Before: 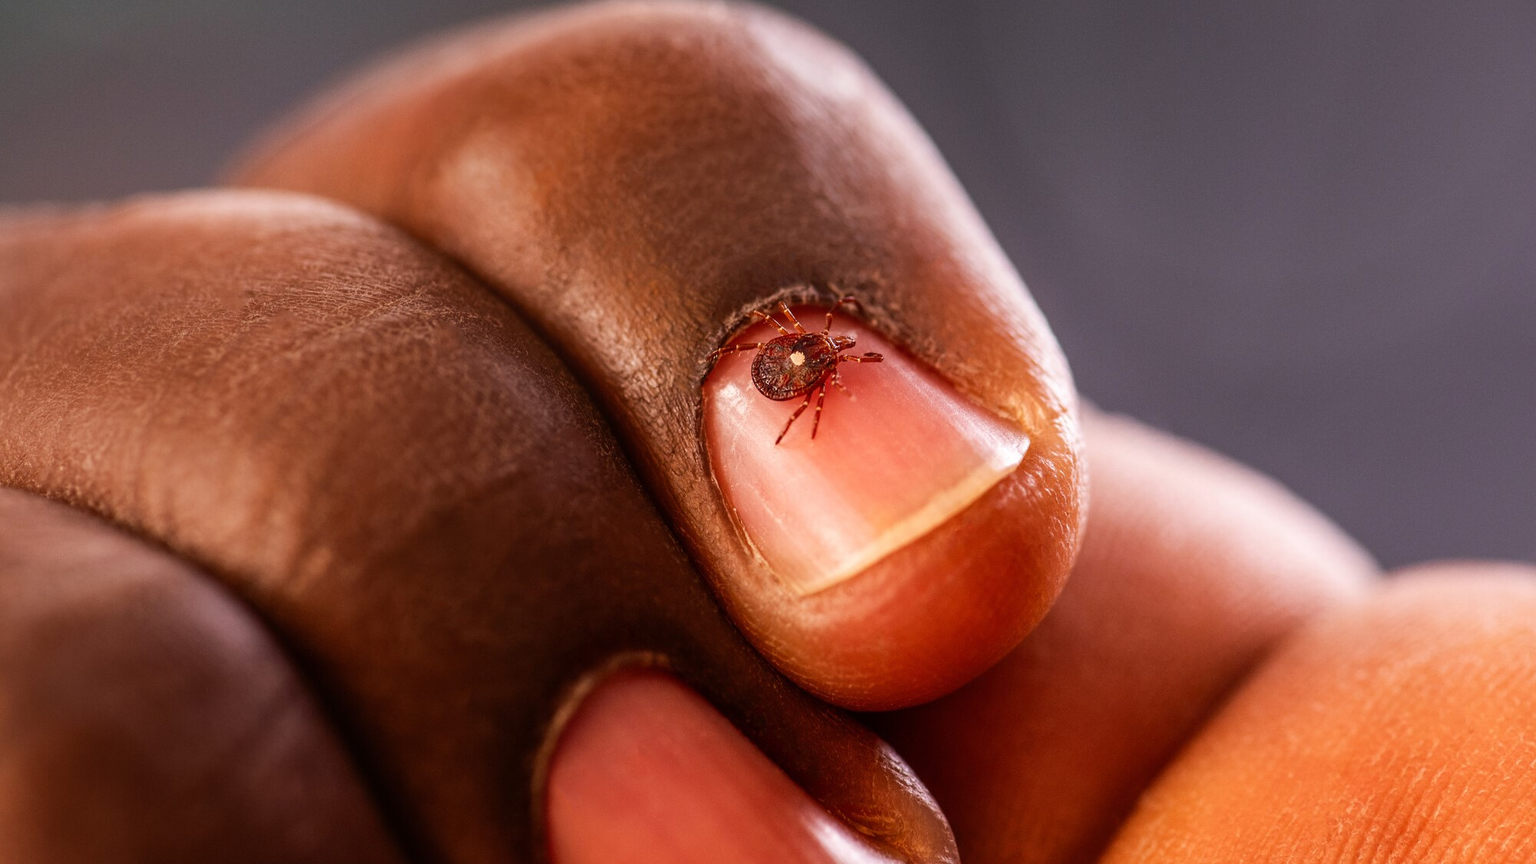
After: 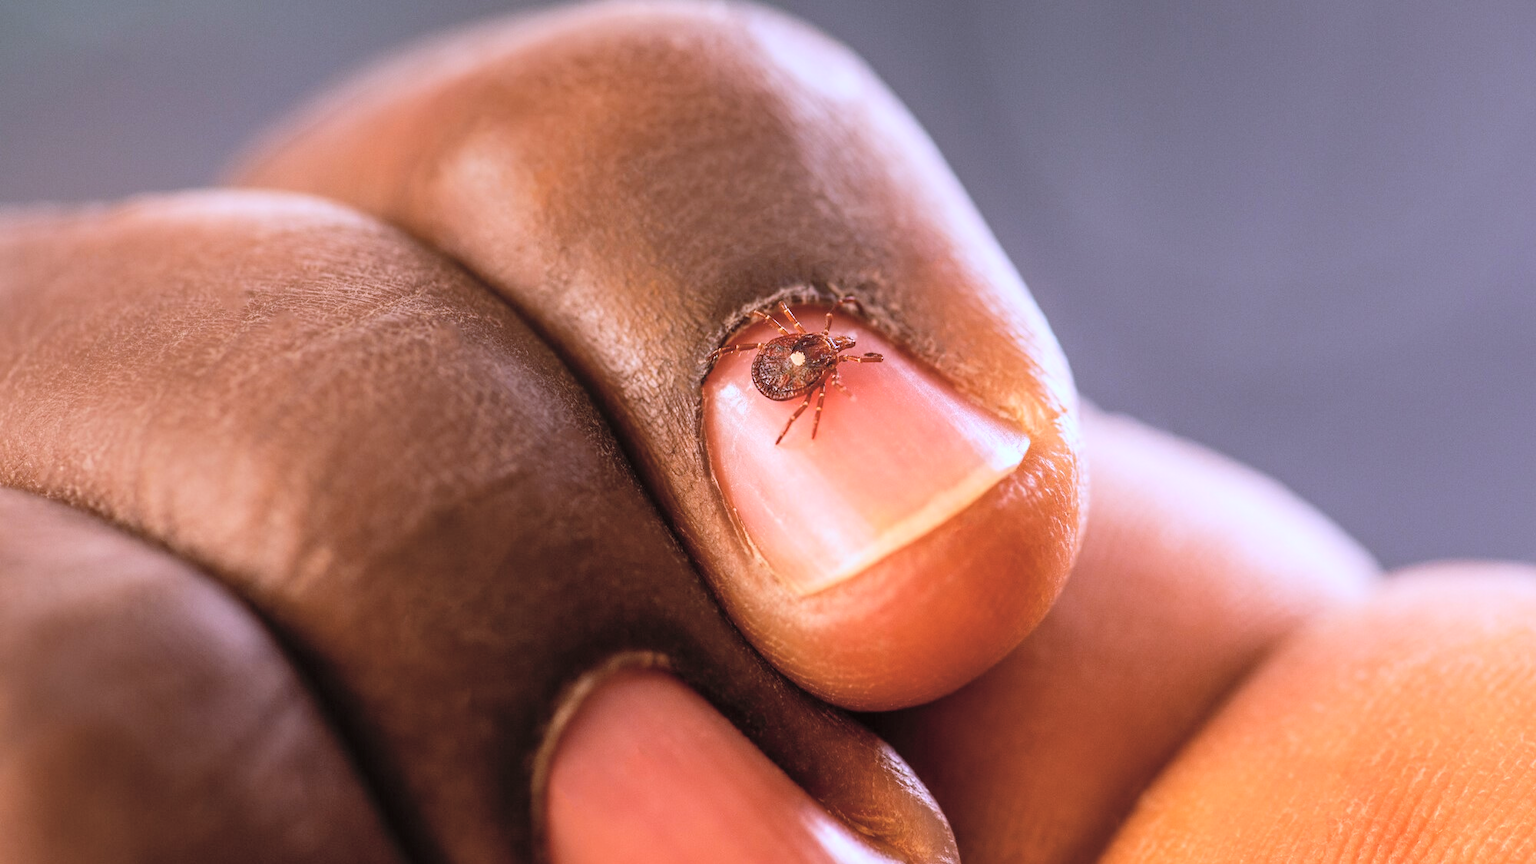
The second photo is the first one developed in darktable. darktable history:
color balance rgb: shadows lift › luminance -10%, highlights gain › luminance 10%, saturation formula JzAzBz (2021)
global tonemap: drago (0.7, 100)
white balance: red 0.948, green 1.02, blue 1.176
